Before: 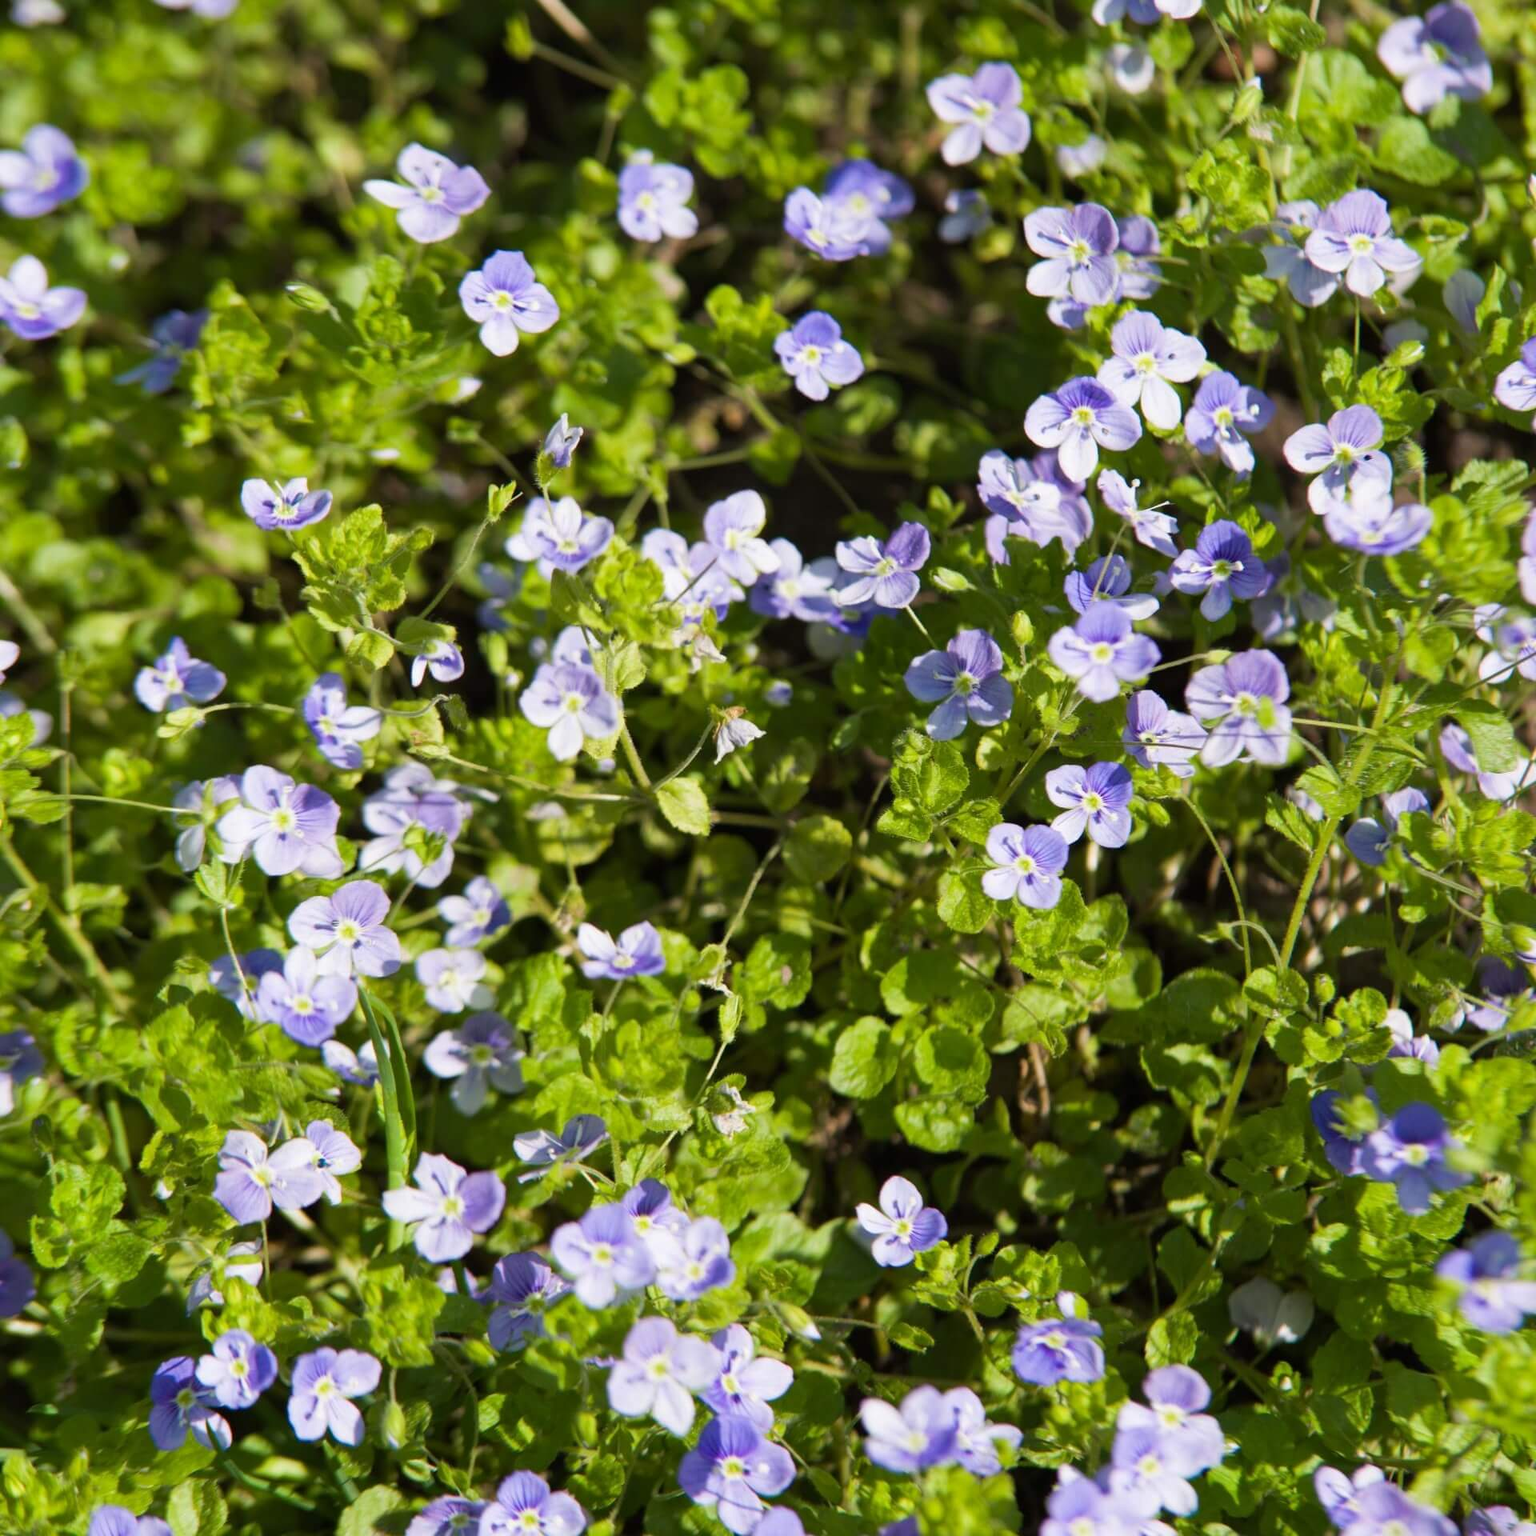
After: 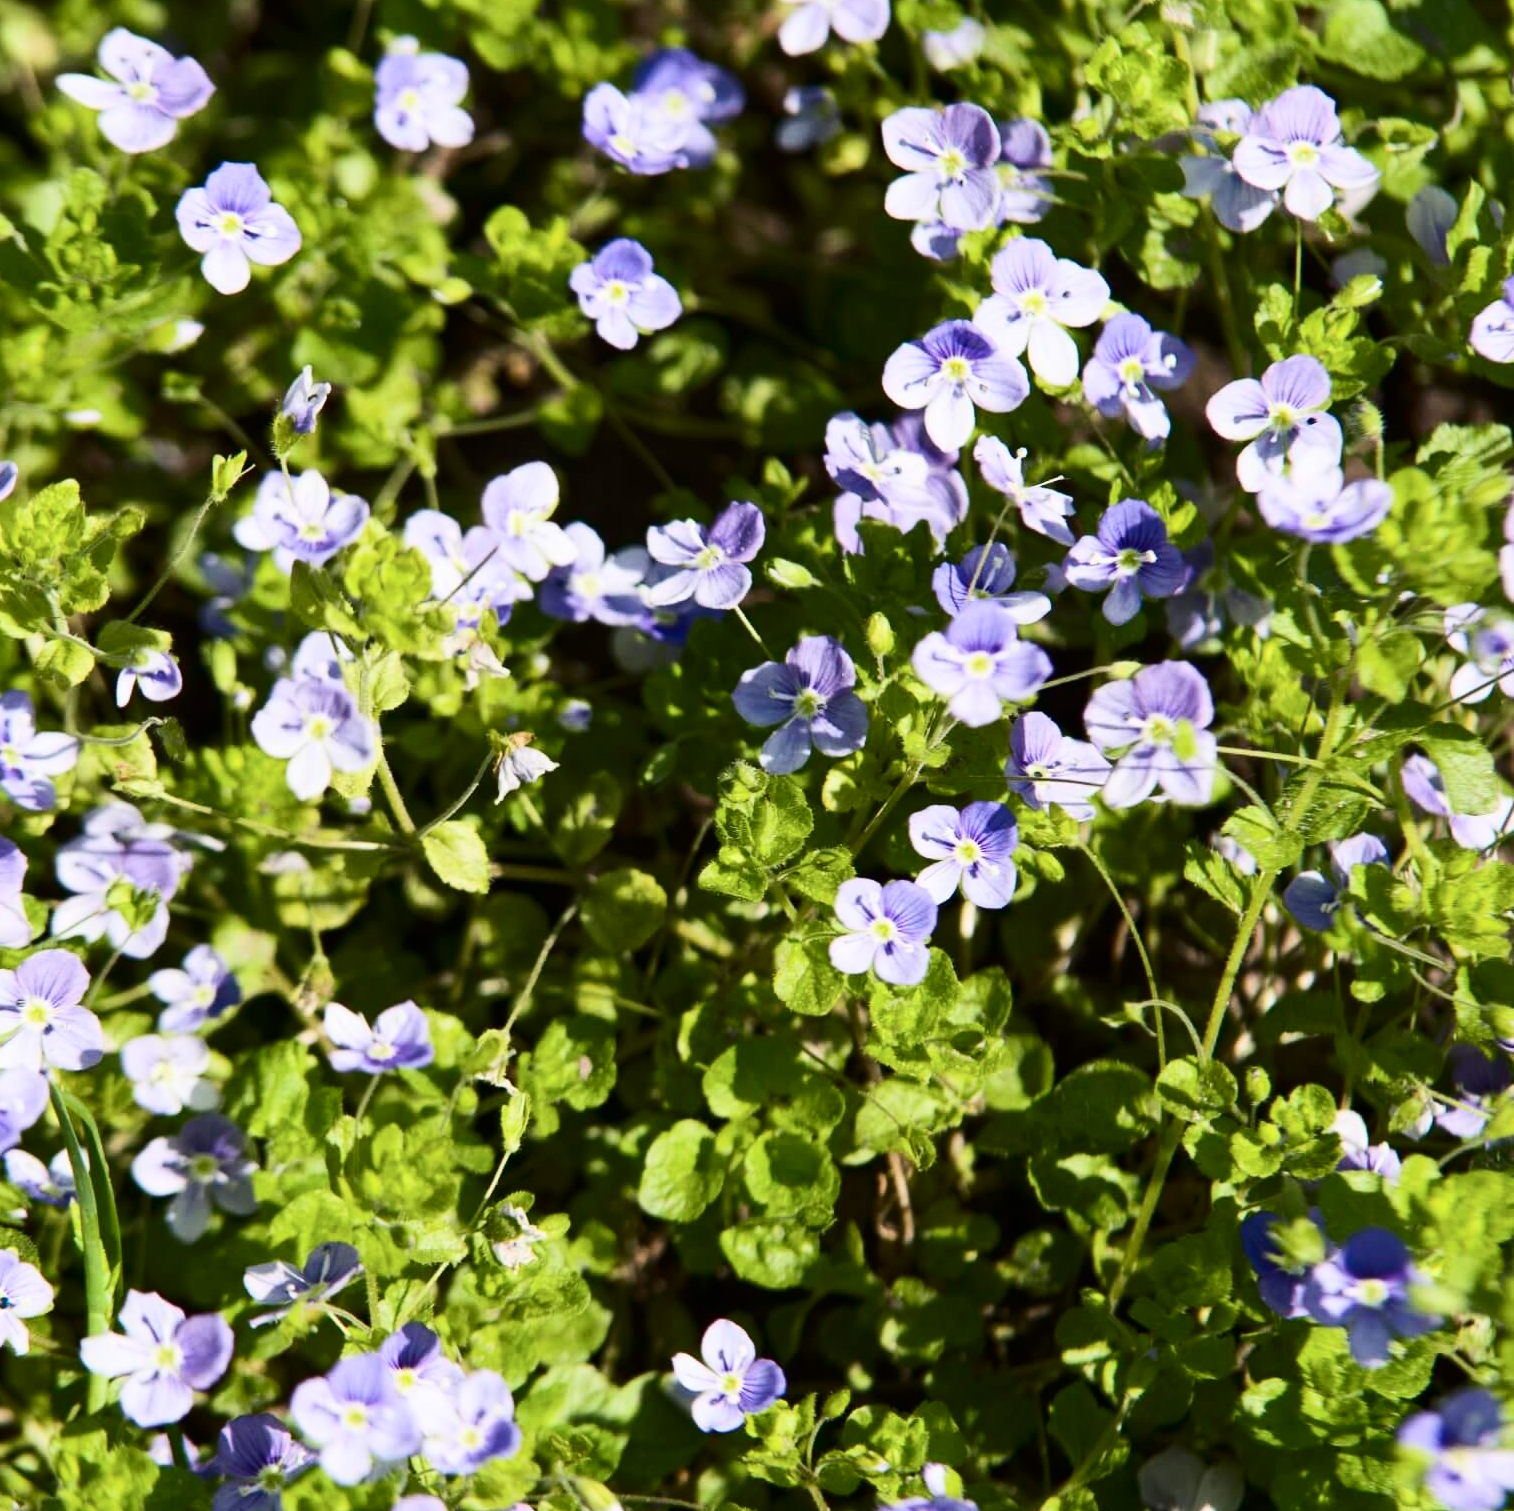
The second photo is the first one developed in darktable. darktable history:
crop and rotate: left 20.74%, top 7.912%, right 0.375%, bottom 13.378%
contrast brightness saturation: contrast 0.28
